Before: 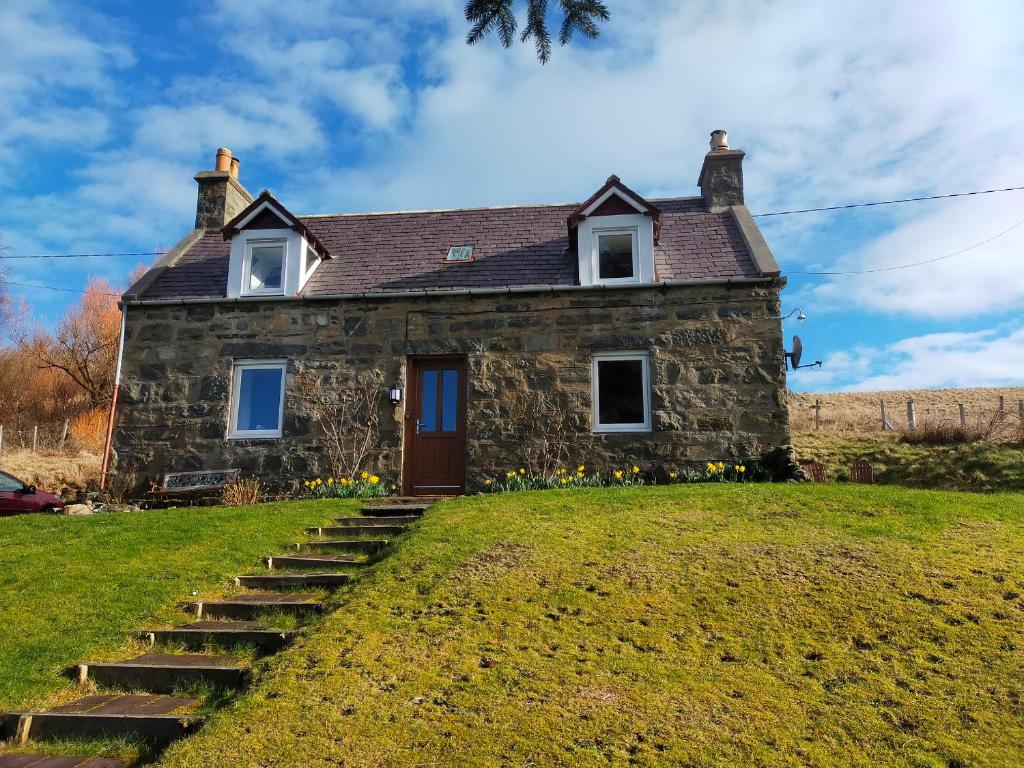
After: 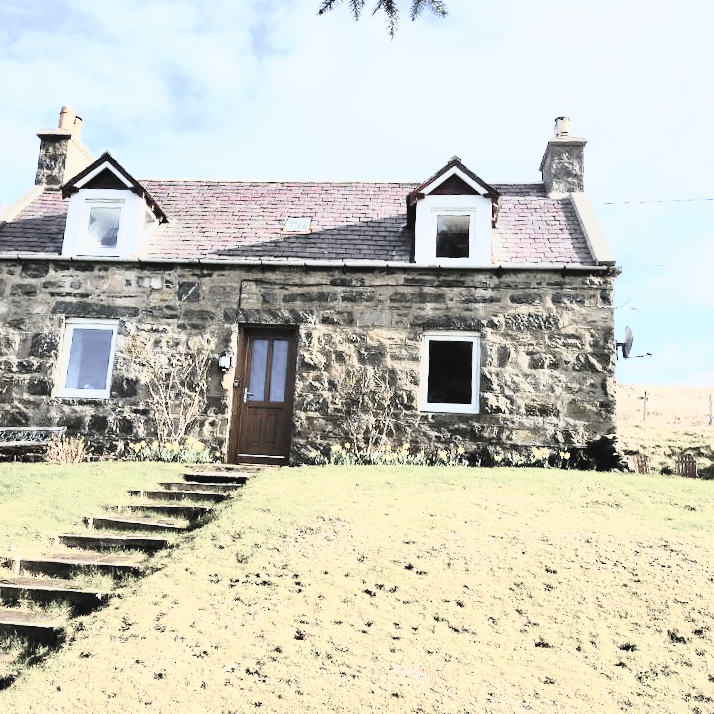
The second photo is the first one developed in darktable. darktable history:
contrast brightness saturation: contrast 0.376, brightness 0.512
tone curve: curves: ch0 [(0, 0.029) (0.071, 0.087) (0.223, 0.265) (0.447, 0.605) (0.654, 0.823) (0.861, 0.943) (1, 0.981)]; ch1 [(0, 0) (0.353, 0.344) (0.447, 0.449) (0.502, 0.501) (0.547, 0.54) (0.57, 0.582) (0.608, 0.608) (0.618, 0.631) (0.657, 0.699) (1, 1)]; ch2 [(0, 0) (0.34, 0.314) (0.456, 0.456) (0.5, 0.503) (0.528, 0.54) (0.557, 0.577) (0.589, 0.626) (1, 1)], color space Lab, independent channels, preserve colors none
filmic rgb: black relative exposure -7.41 EV, white relative exposure 4.83 EV, hardness 3.4, color science v6 (2022)
exposure: black level correction 0, exposure 0.693 EV, compensate highlight preservation false
color balance rgb: perceptual saturation grading › global saturation 0.114%, perceptual saturation grading › highlights -29.002%, perceptual saturation grading › mid-tones 29.198%, perceptual saturation grading › shadows 58.812%, perceptual brilliance grading › global brilliance 1.955%, perceptual brilliance grading › highlights 7.555%, perceptual brilliance grading › shadows -3.337%, global vibrance 20%
crop and rotate: angle -3.27°, left 14.191%, top 0.023%, right 10.852%, bottom 0.057%
tone equalizer: edges refinement/feathering 500, mask exposure compensation -1.57 EV, preserve details no
color zones: curves: ch1 [(0, 0.34) (0.143, 0.164) (0.286, 0.152) (0.429, 0.176) (0.571, 0.173) (0.714, 0.188) (0.857, 0.199) (1, 0.34)]
